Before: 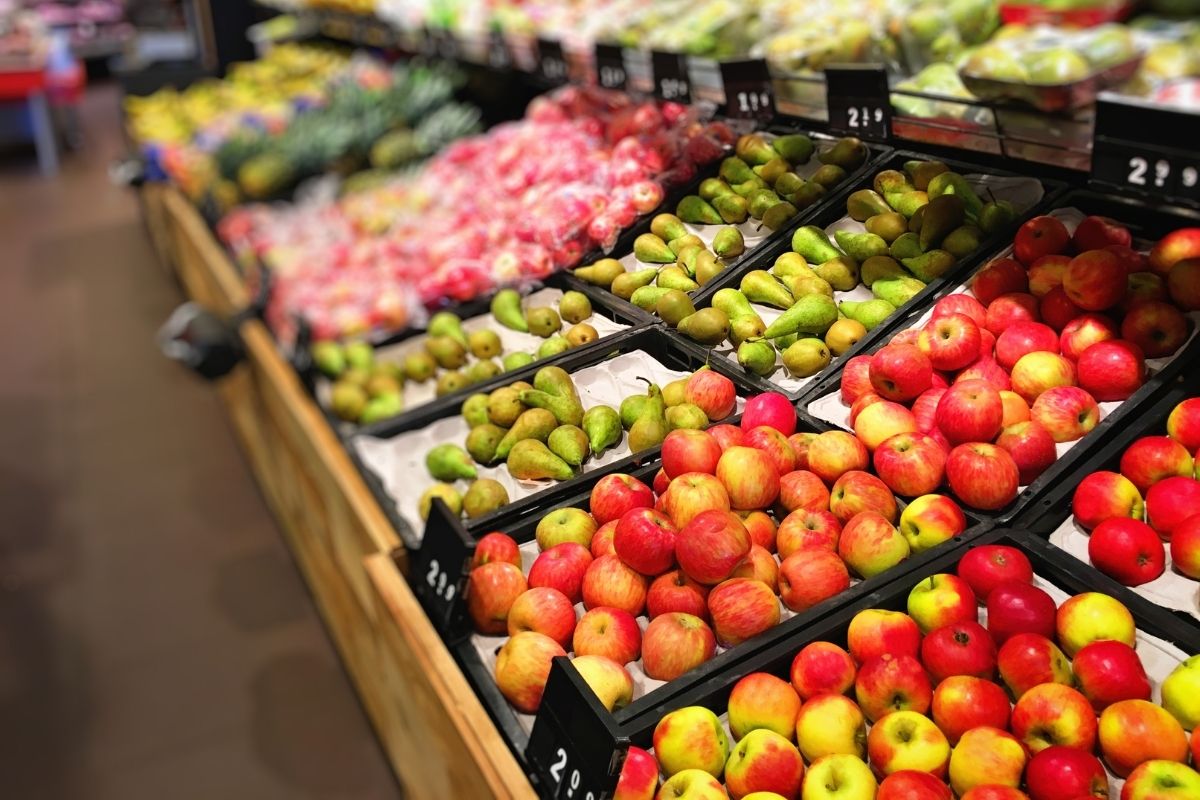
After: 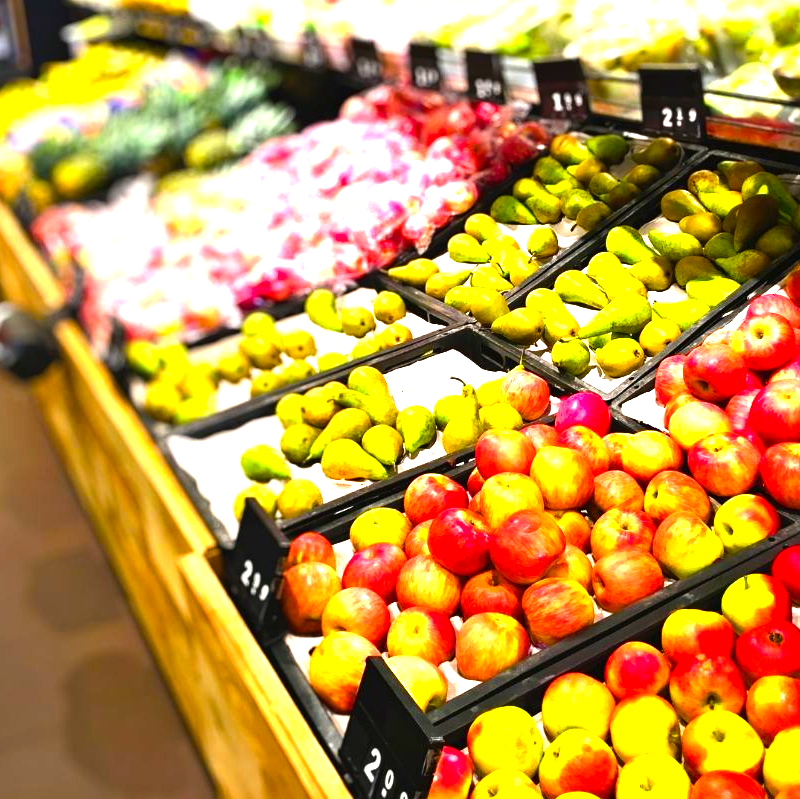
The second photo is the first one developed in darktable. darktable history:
color balance rgb: linear chroma grading › global chroma 16.62%, perceptual saturation grading › highlights -8.63%, perceptual saturation grading › mid-tones 18.66%, perceptual saturation grading › shadows 28.49%, perceptual brilliance grading › highlights 14.22%, perceptual brilliance grading › shadows -18.96%, global vibrance 27.71%
exposure: black level correction 0, exposure 1.173 EV, compensate exposure bias true, compensate highlight preservation false
crop and rotate: left 15.546%, right 17.787%
